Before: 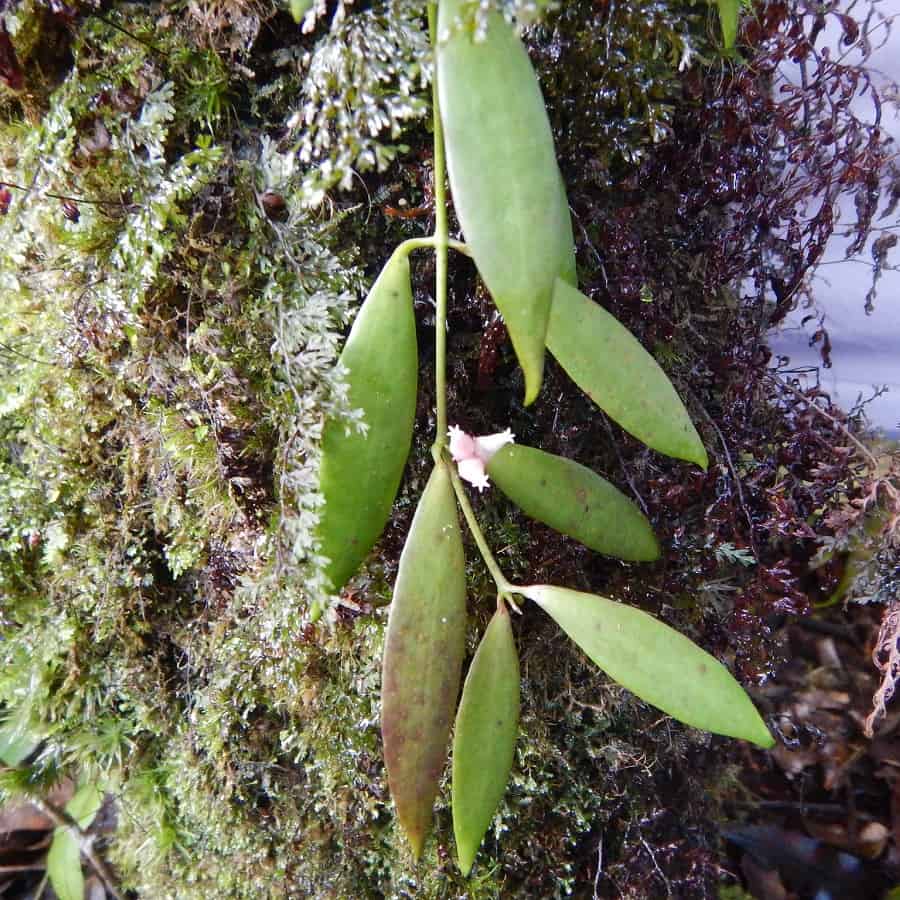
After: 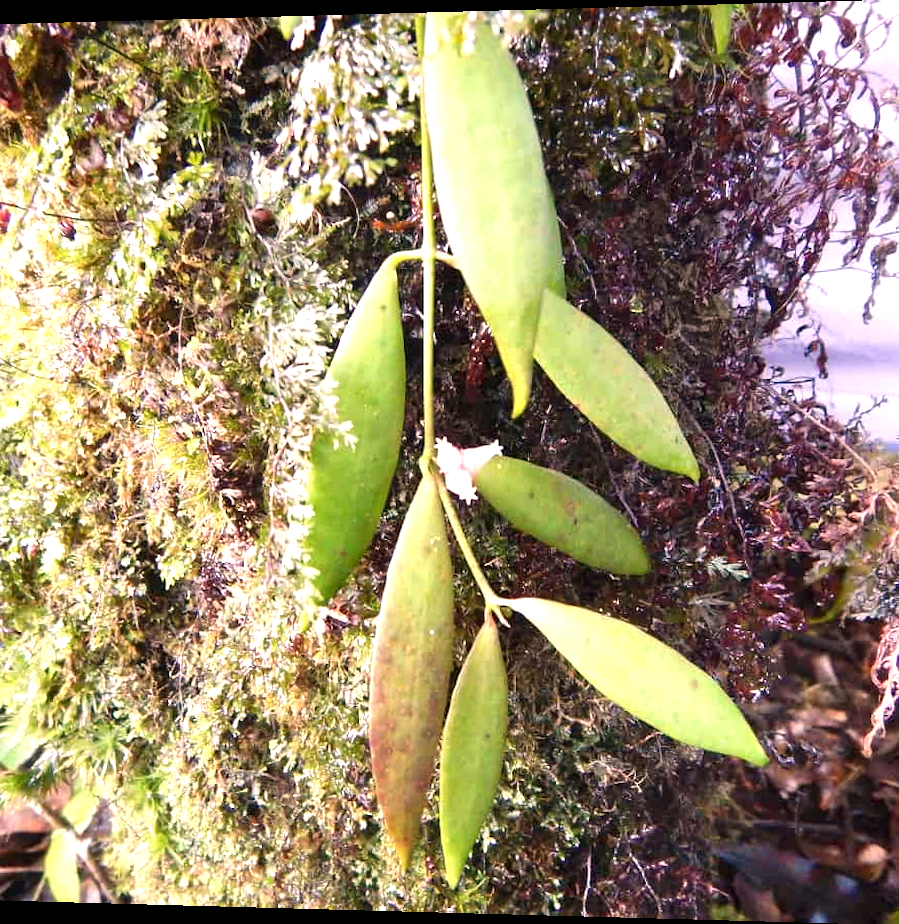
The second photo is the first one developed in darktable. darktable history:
rotate and perspective: lens shift (horizontal) -0.055, automatic cropping off
exposure: exposure 0.95 EV, compensate highlight preservation false
white balance: red 1.127, blue 0.943
